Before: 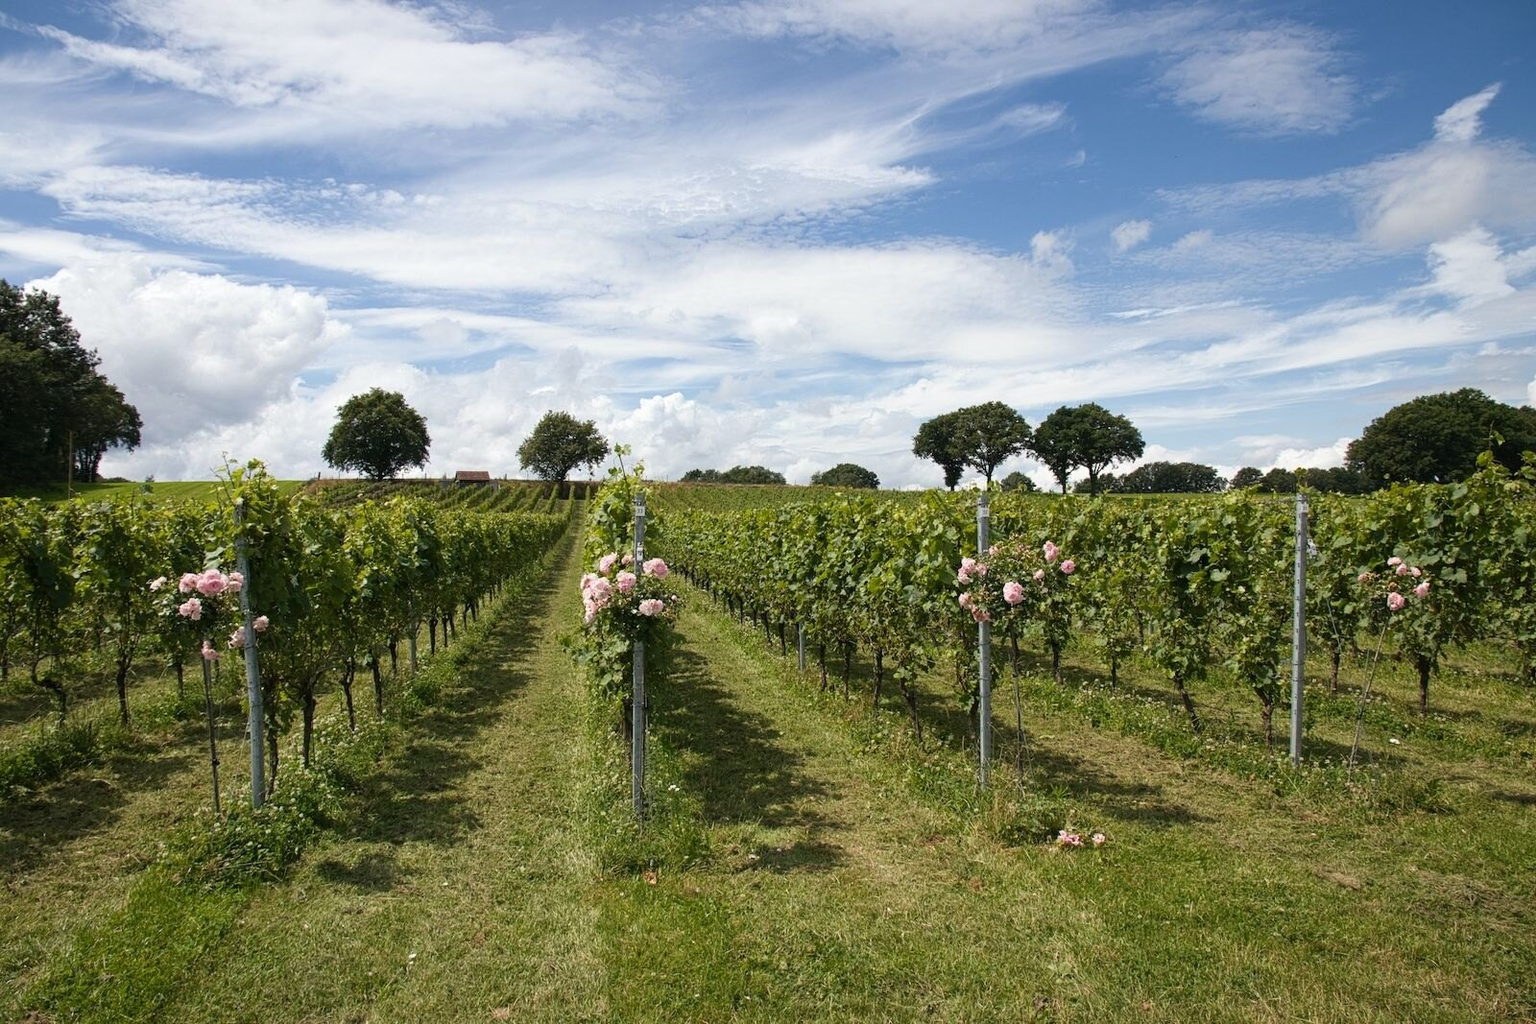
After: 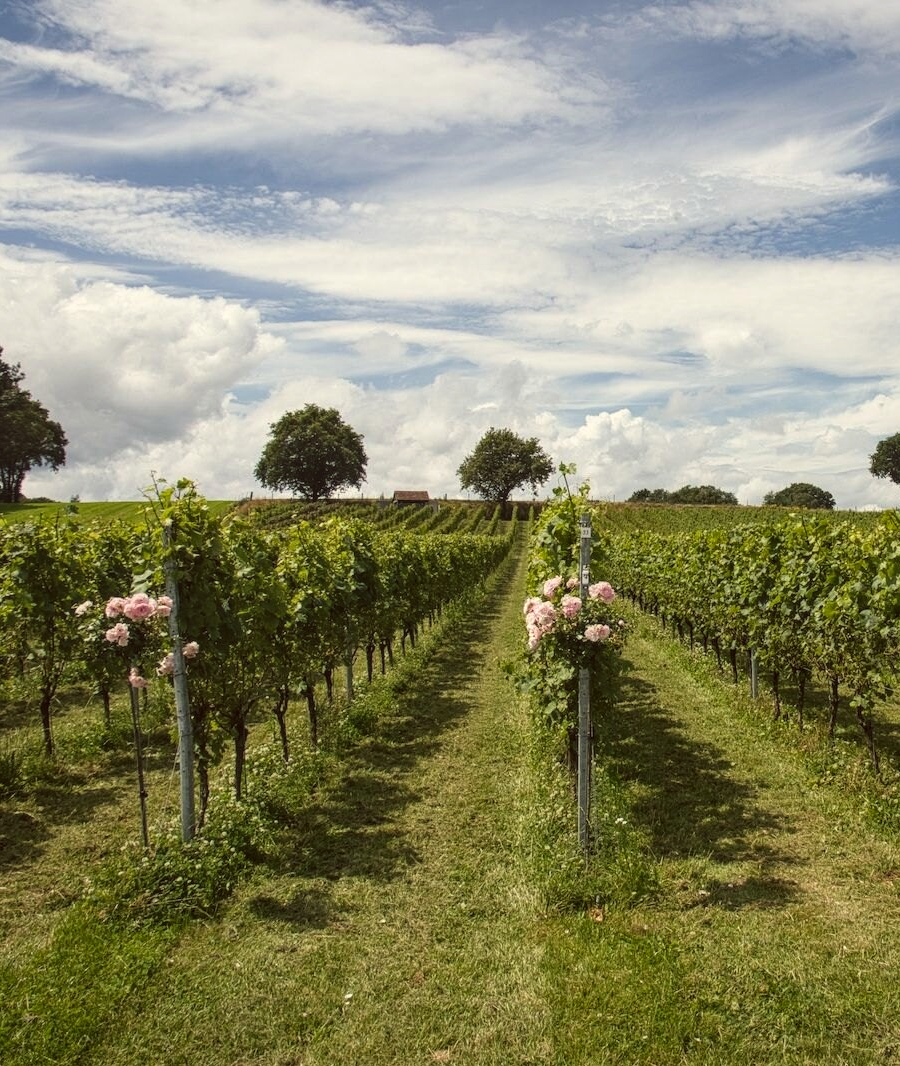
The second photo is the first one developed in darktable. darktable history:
color balance: lift [1.005, 1.002, 0.998, 0.998], gamma [1, 1.021, 1.02, 0.979], gain [0.923, 1.066, 1.056, 0.934]
local contrast: on, module defaults
crop: left 5.114%, right 38.589%
